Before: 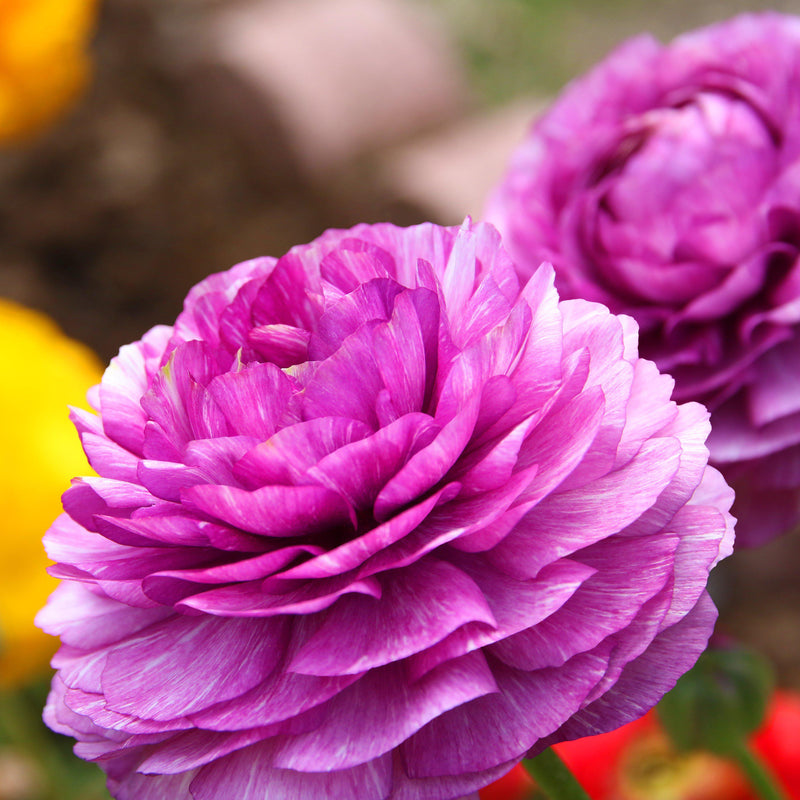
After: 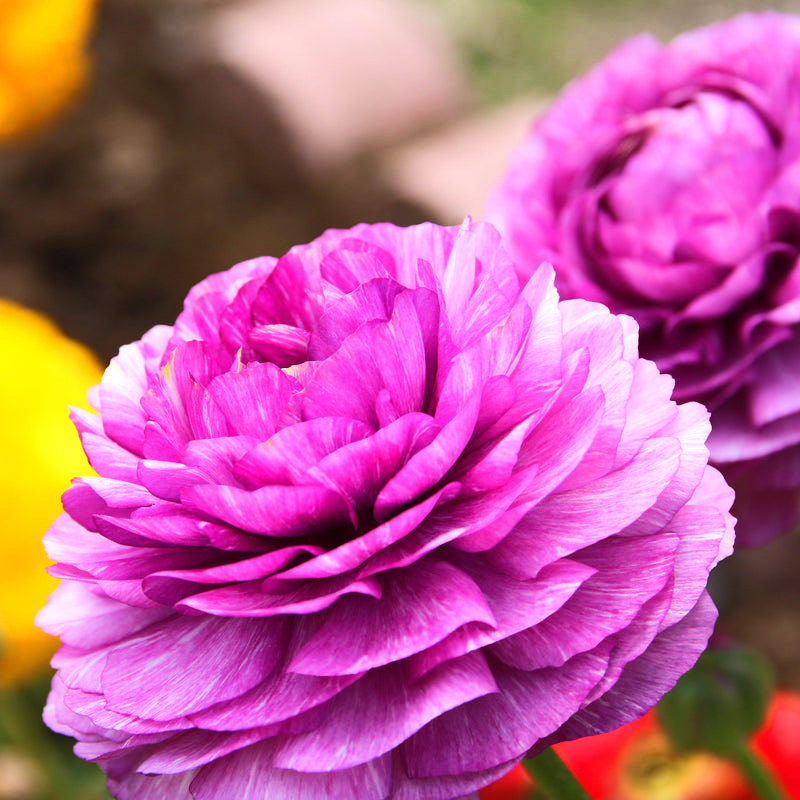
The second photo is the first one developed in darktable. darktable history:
tone equalizer: -8 EV 0.006 EV, -7 EV -0.021 EV, -6 EV 0.029 EV, -5 EV 0.044 EV, -4 EV 0.265 EV, -3 EV 0.629 EV, -2 EV 0.575 EV, -1 EV 0.18 EV, +0 EV 0.026 EV, edges refinement/feathering 500, mask exposure compensation -1.57 EV, preserve details no
exposure: exposure -0.109 EV, compensate exposure bias true, compensate highlight preservation false
